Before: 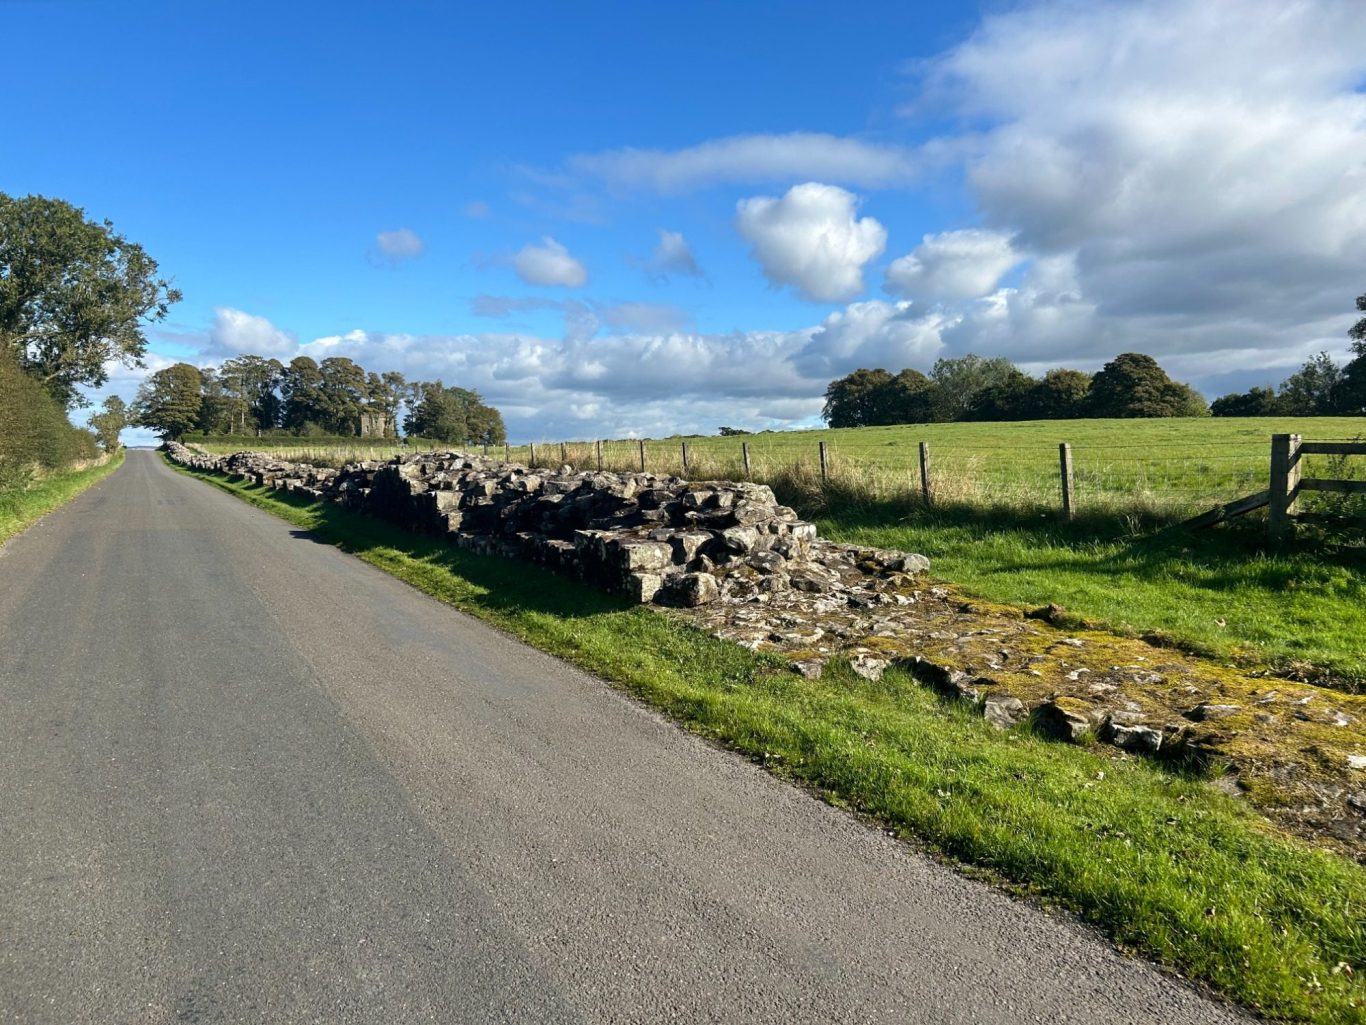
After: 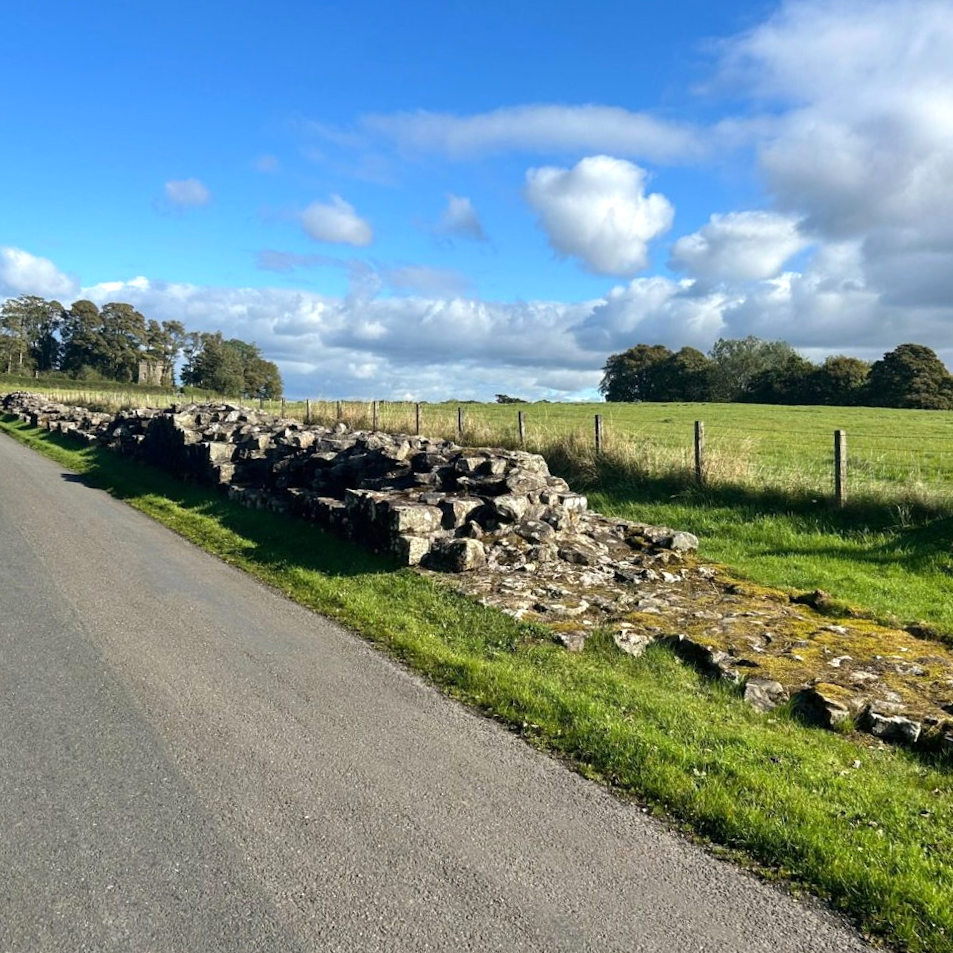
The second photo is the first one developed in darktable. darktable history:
exposure: exposure 0.2 EV, compensate highlight preservation false
crop and rotate: angle -3.27°, left 14.277%, top 0.028%, right 10.766%, bottom 0.028%
